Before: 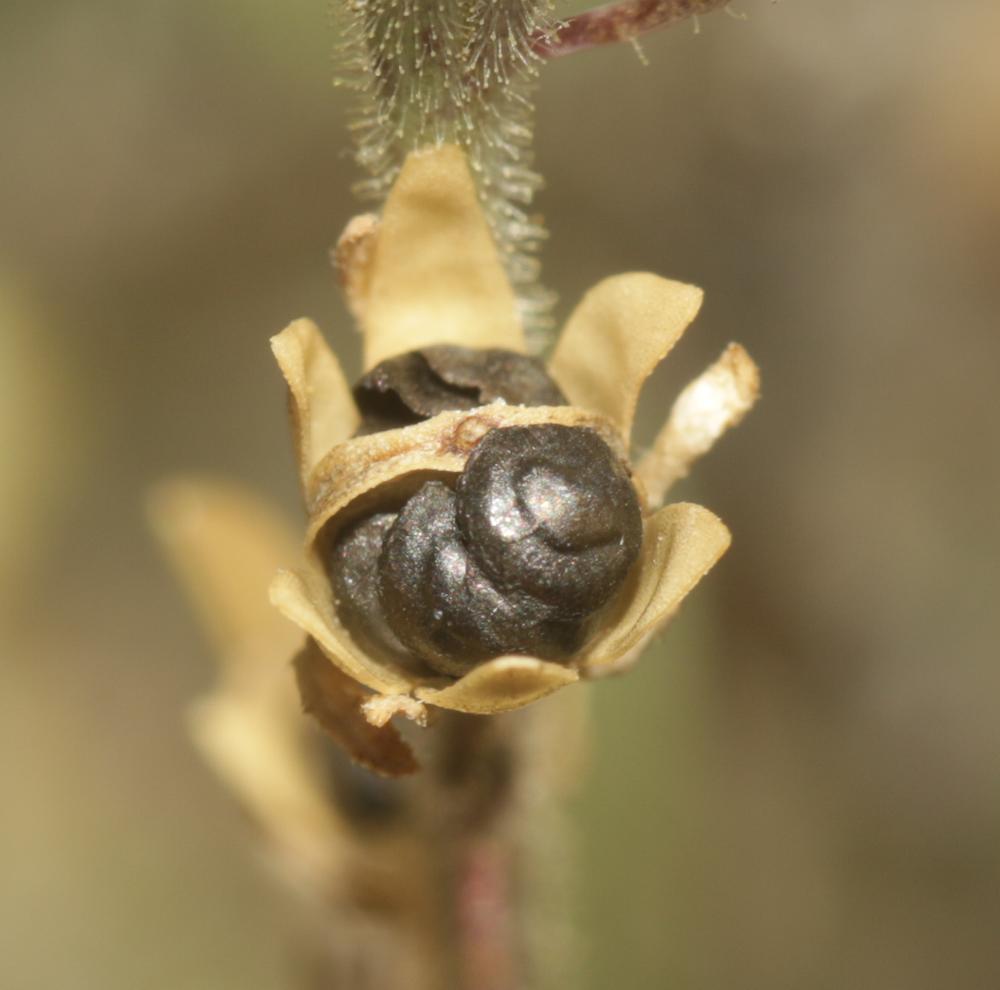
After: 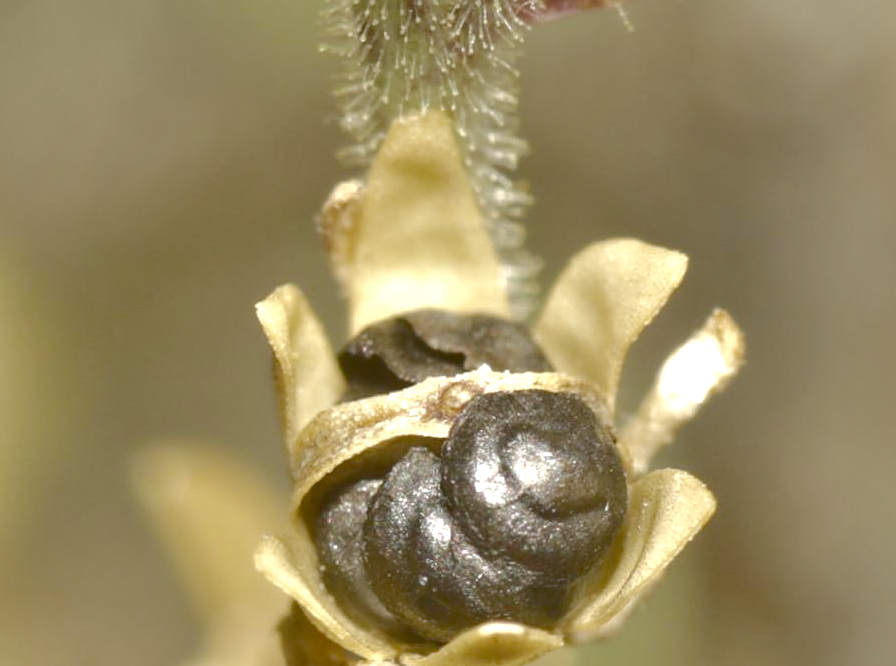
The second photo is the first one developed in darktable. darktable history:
sharpen: on, module defaults
crop: left 1.509%, top 3.452%, right 7.696%, bottom 28.452%
exposure: exposure -0.242 EV
color balance rgb: linear chroma grading › global chroma 50%, perceptual saturation grading › global saturation 2.34%, global vibrance 6.64%, contrast 12.71%
shadows and highlights: radius 171.16, shadows 27, white point adjustment 3.13, highlights -67.95, soften with gaussian
tone curve: curves: ch0 [(0, 0) (0.077, 0.082) (0.765, 0.73) (1, 1)]
contrast equalizer: y [[0.536, 0.565, 0.581, 0.516, 0.52, 0.491], [0.5 ×6], [0.5 ×6], [0 ×6], [0 ×6]]
rgb curve: curves: ch0 [(0, 0) (0.175, 0.154) (0.785, 0.663) (1, 1)]
